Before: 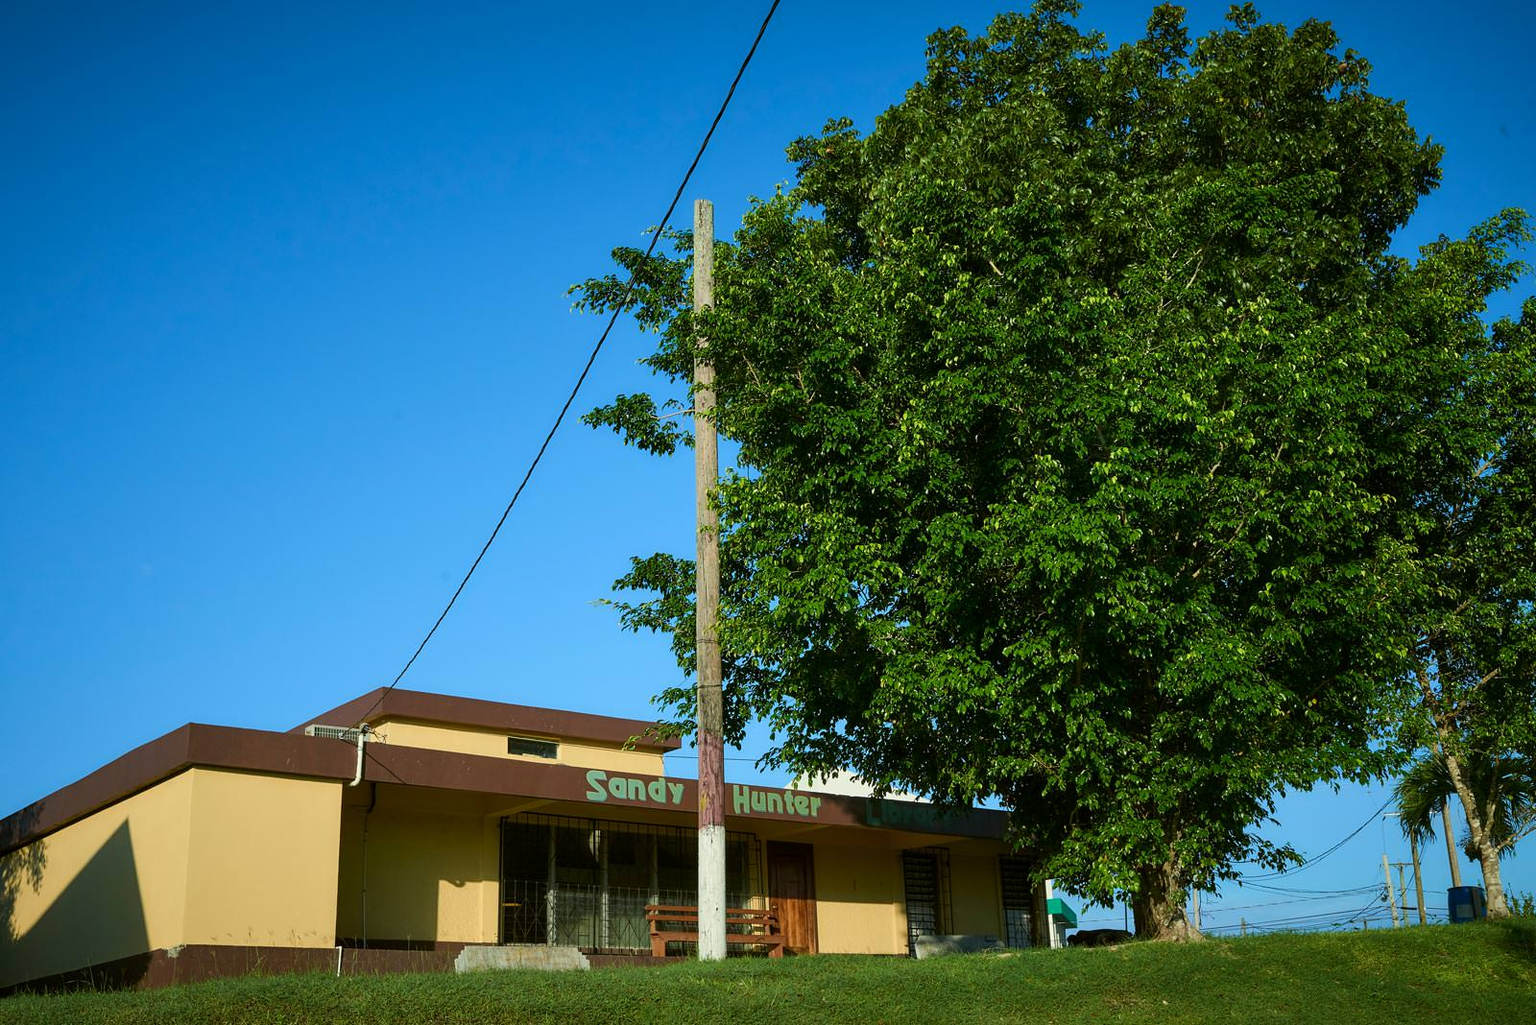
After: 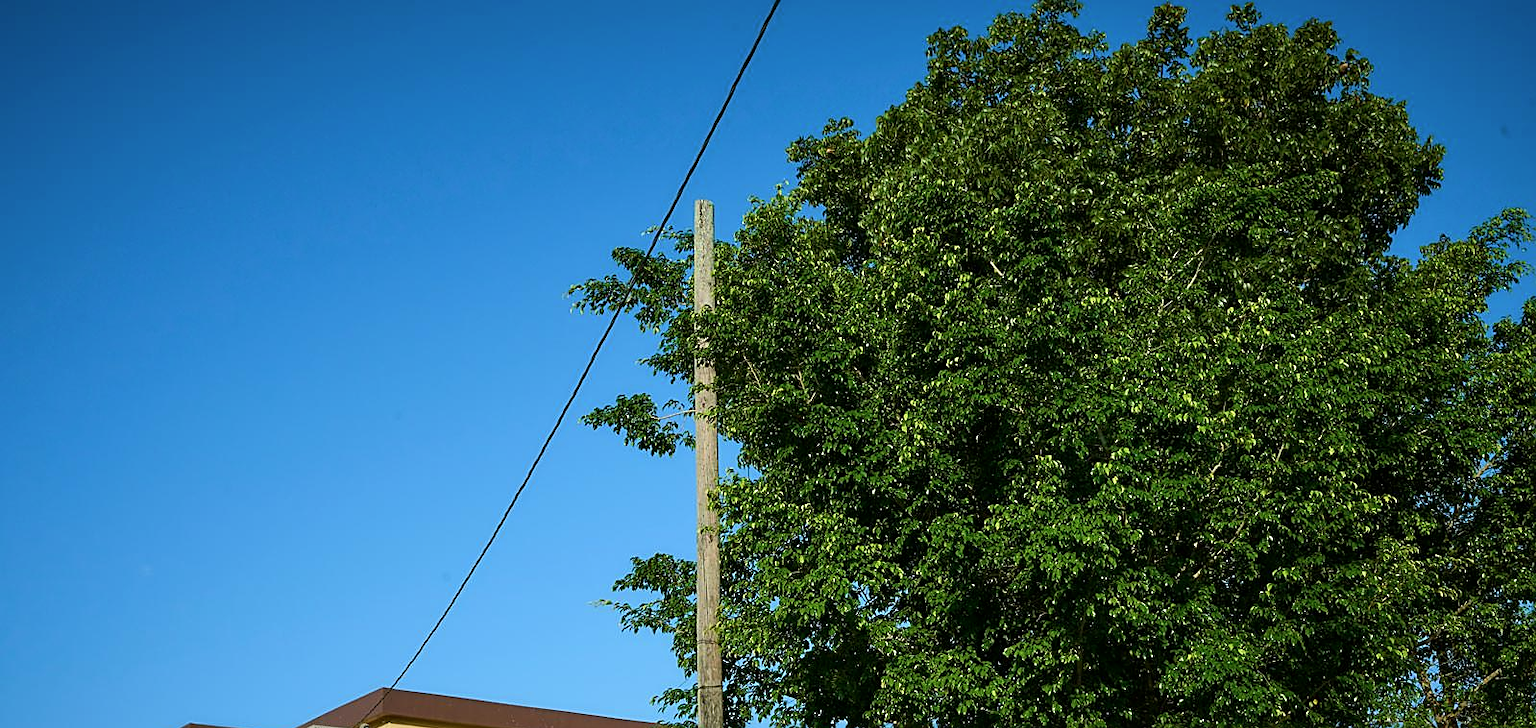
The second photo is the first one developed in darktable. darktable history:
exposure: black level correction 0.001, exposure 0.016 EV, compensate highlight preservation false
sharpen: on, module defaults
crop: right 0%, bottom 29.009%
contrast brightness saturation: contrast 0.008, saturation -0.059
